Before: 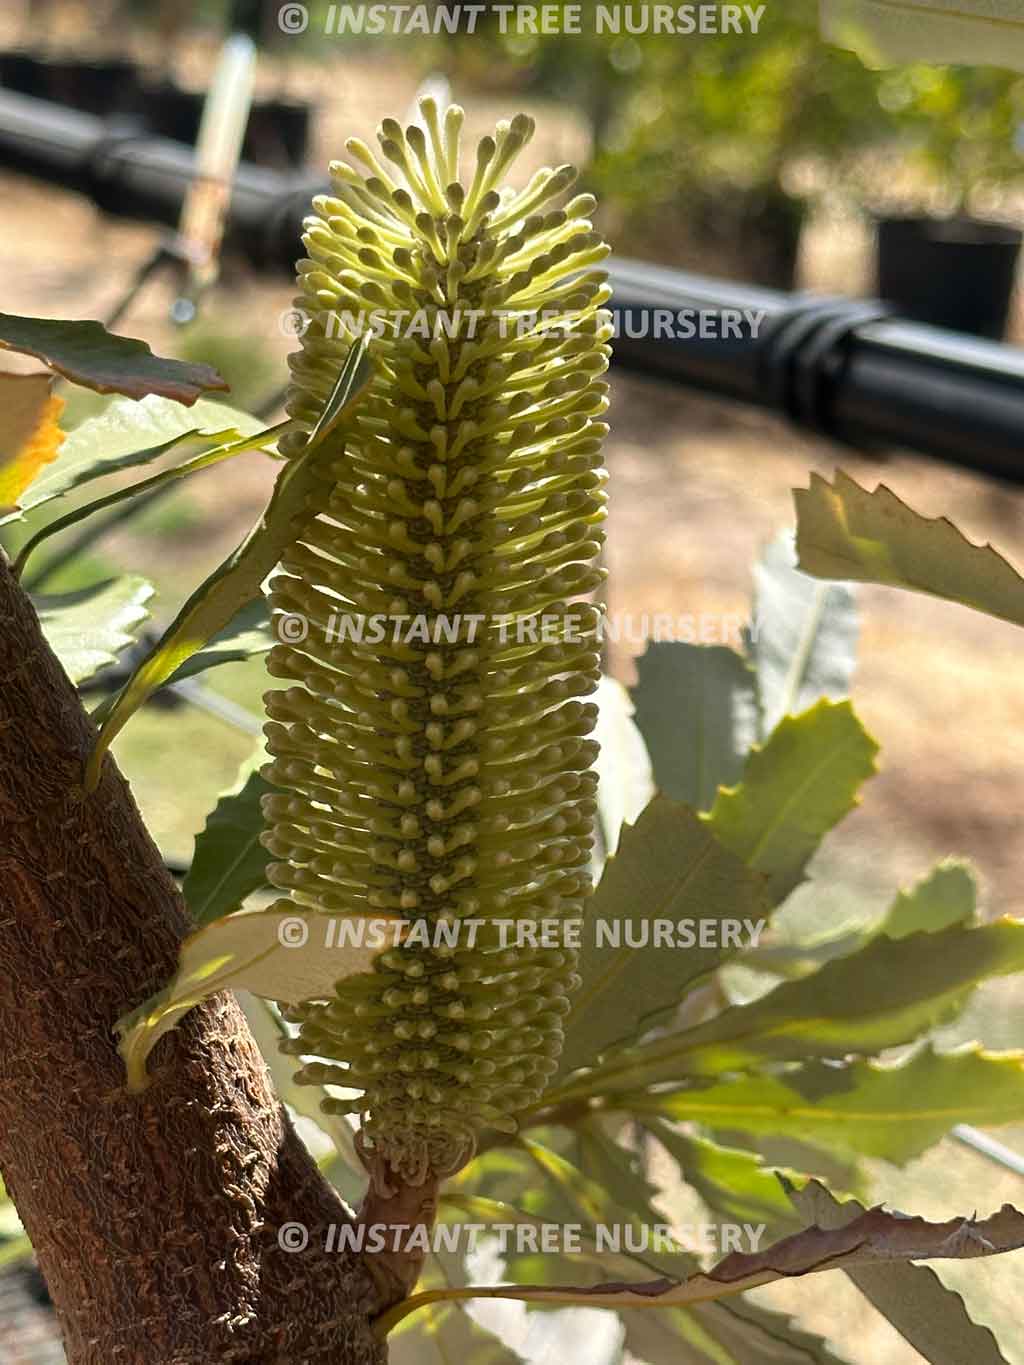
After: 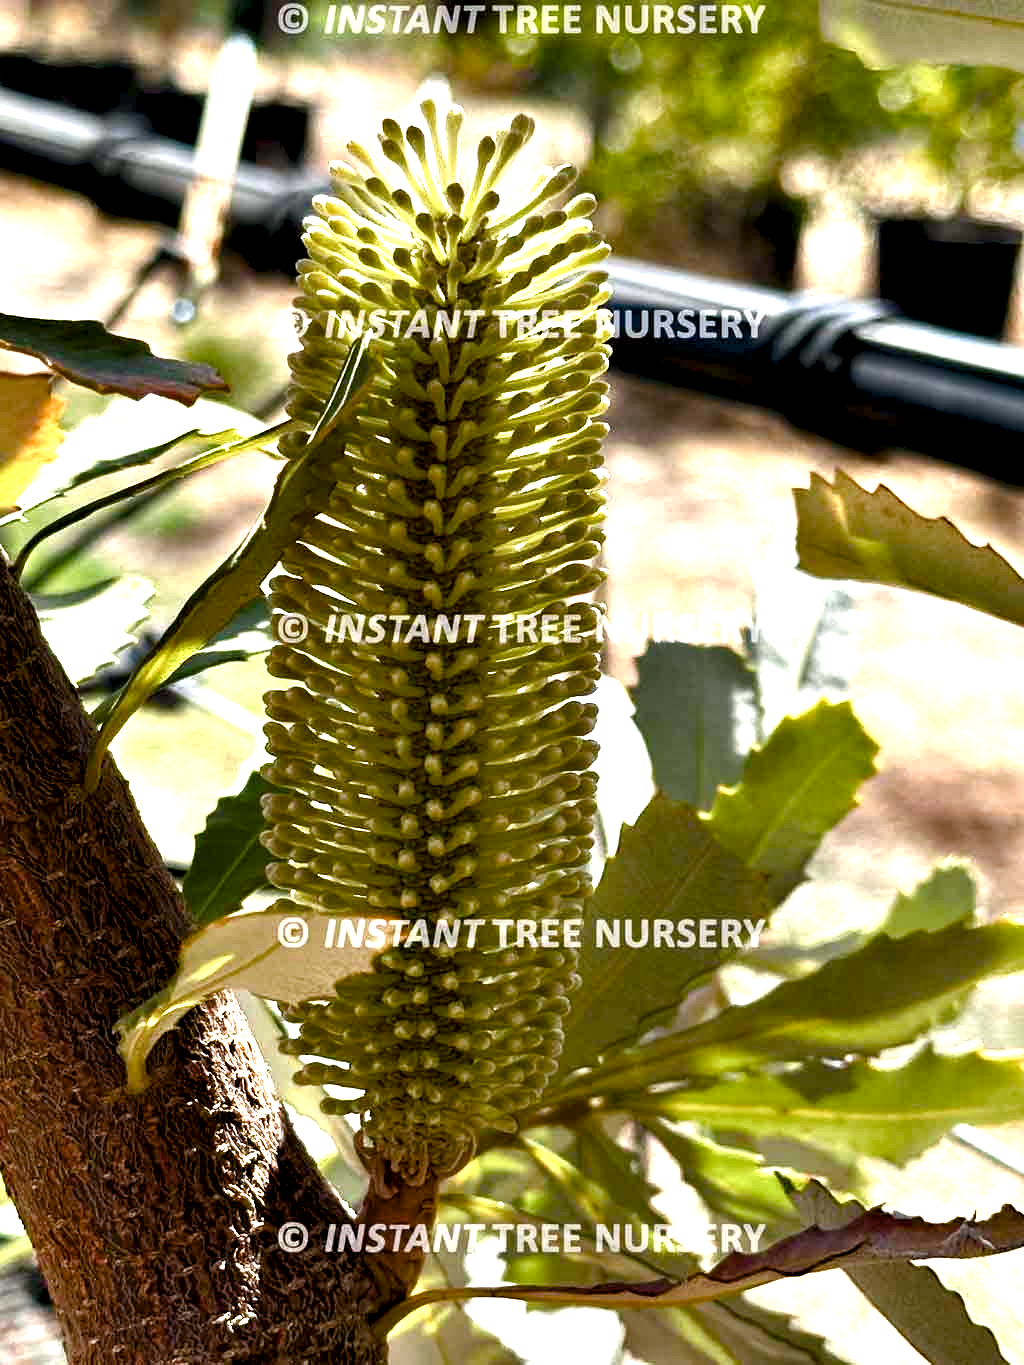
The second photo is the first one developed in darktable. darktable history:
color balance rgb: highlights gain › luminance 14.995%, perceptual saturation grading › global saturation 25.402%, perceptual saturation grading › highlights -50.021%, perceptual saturation grading › shadows 30.889%, perceptual brilliance grading › global brilliance 12.028%
contrast equalizer: y [[0.6 ×6], [0.55 ×6], [0 ×6], [0 ×6], [0 ×6]]
